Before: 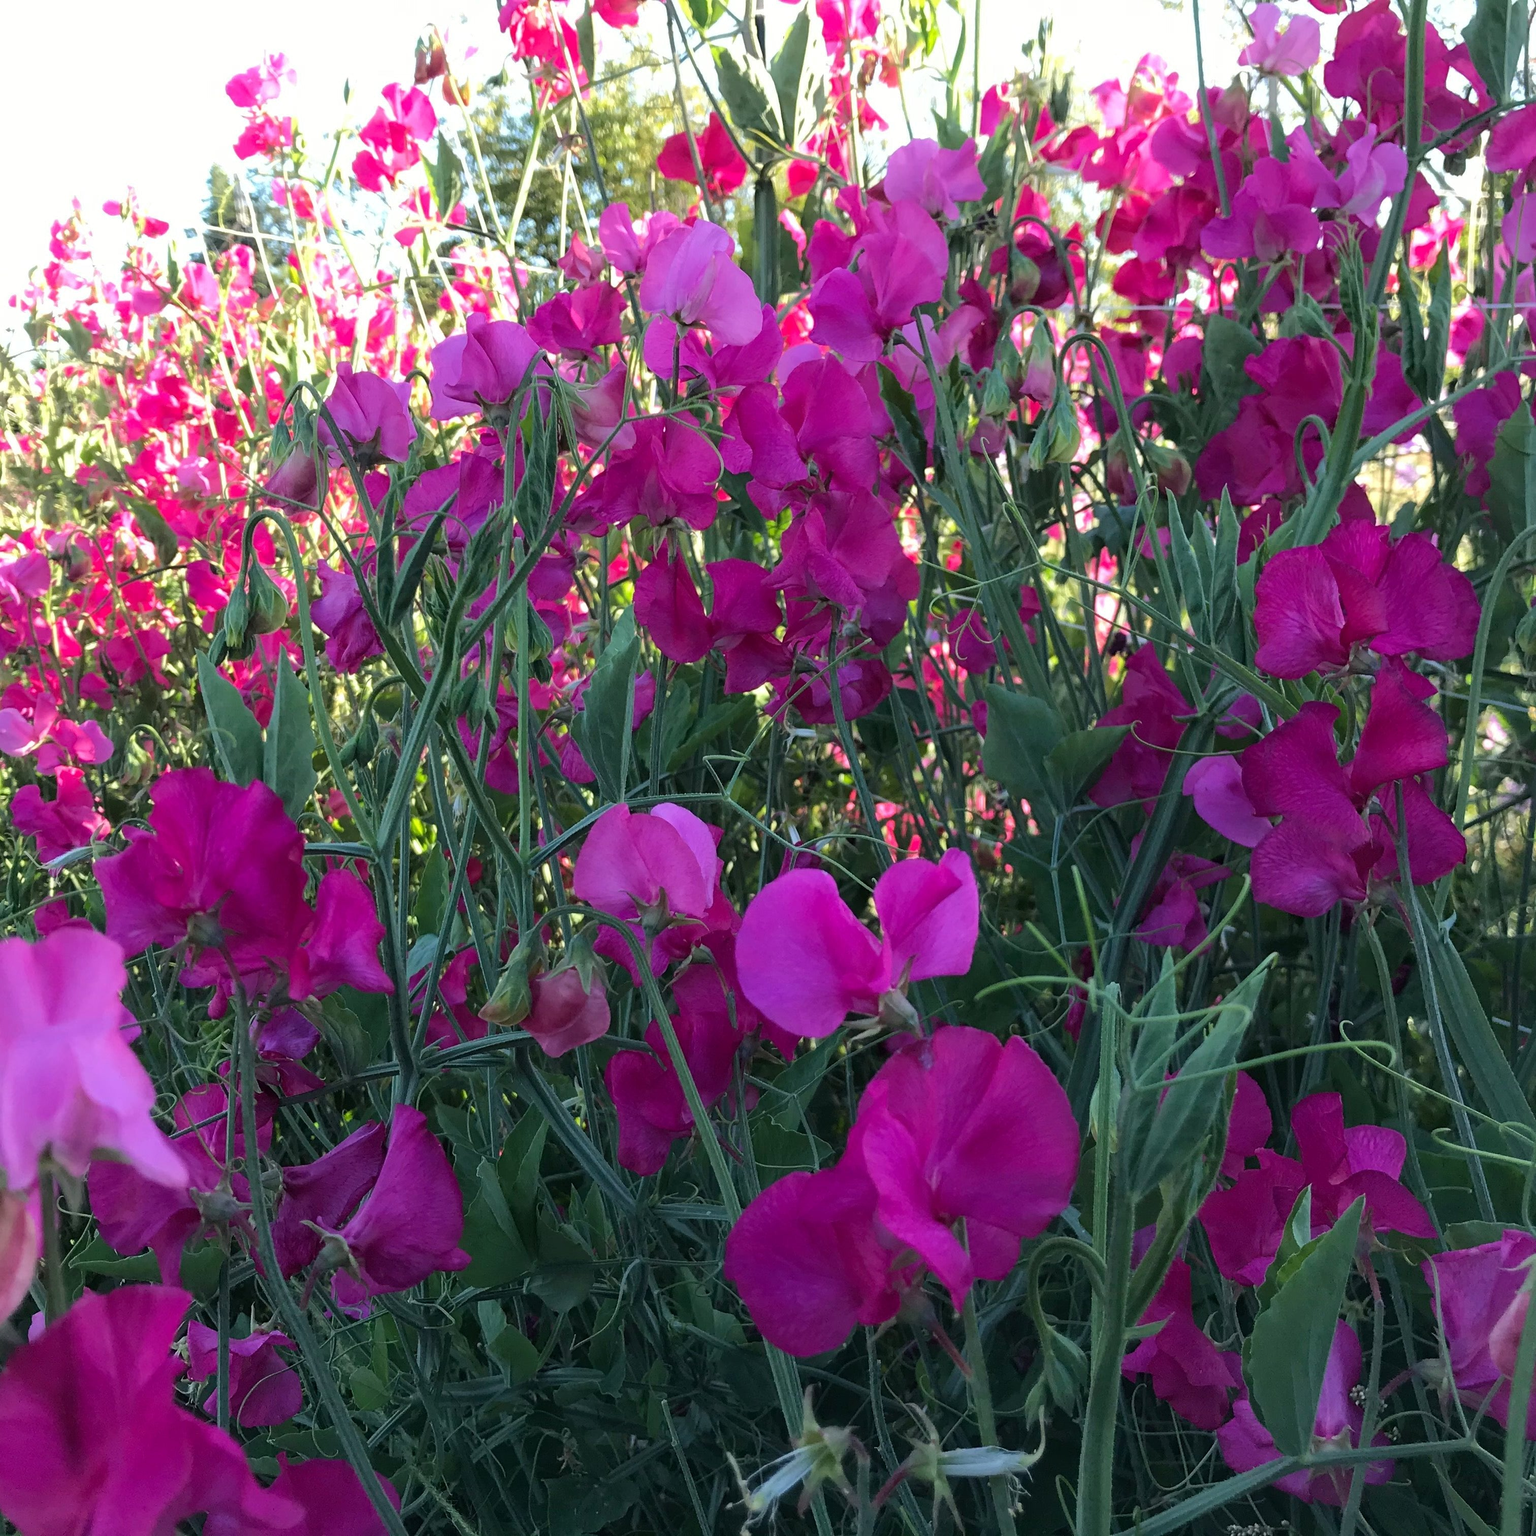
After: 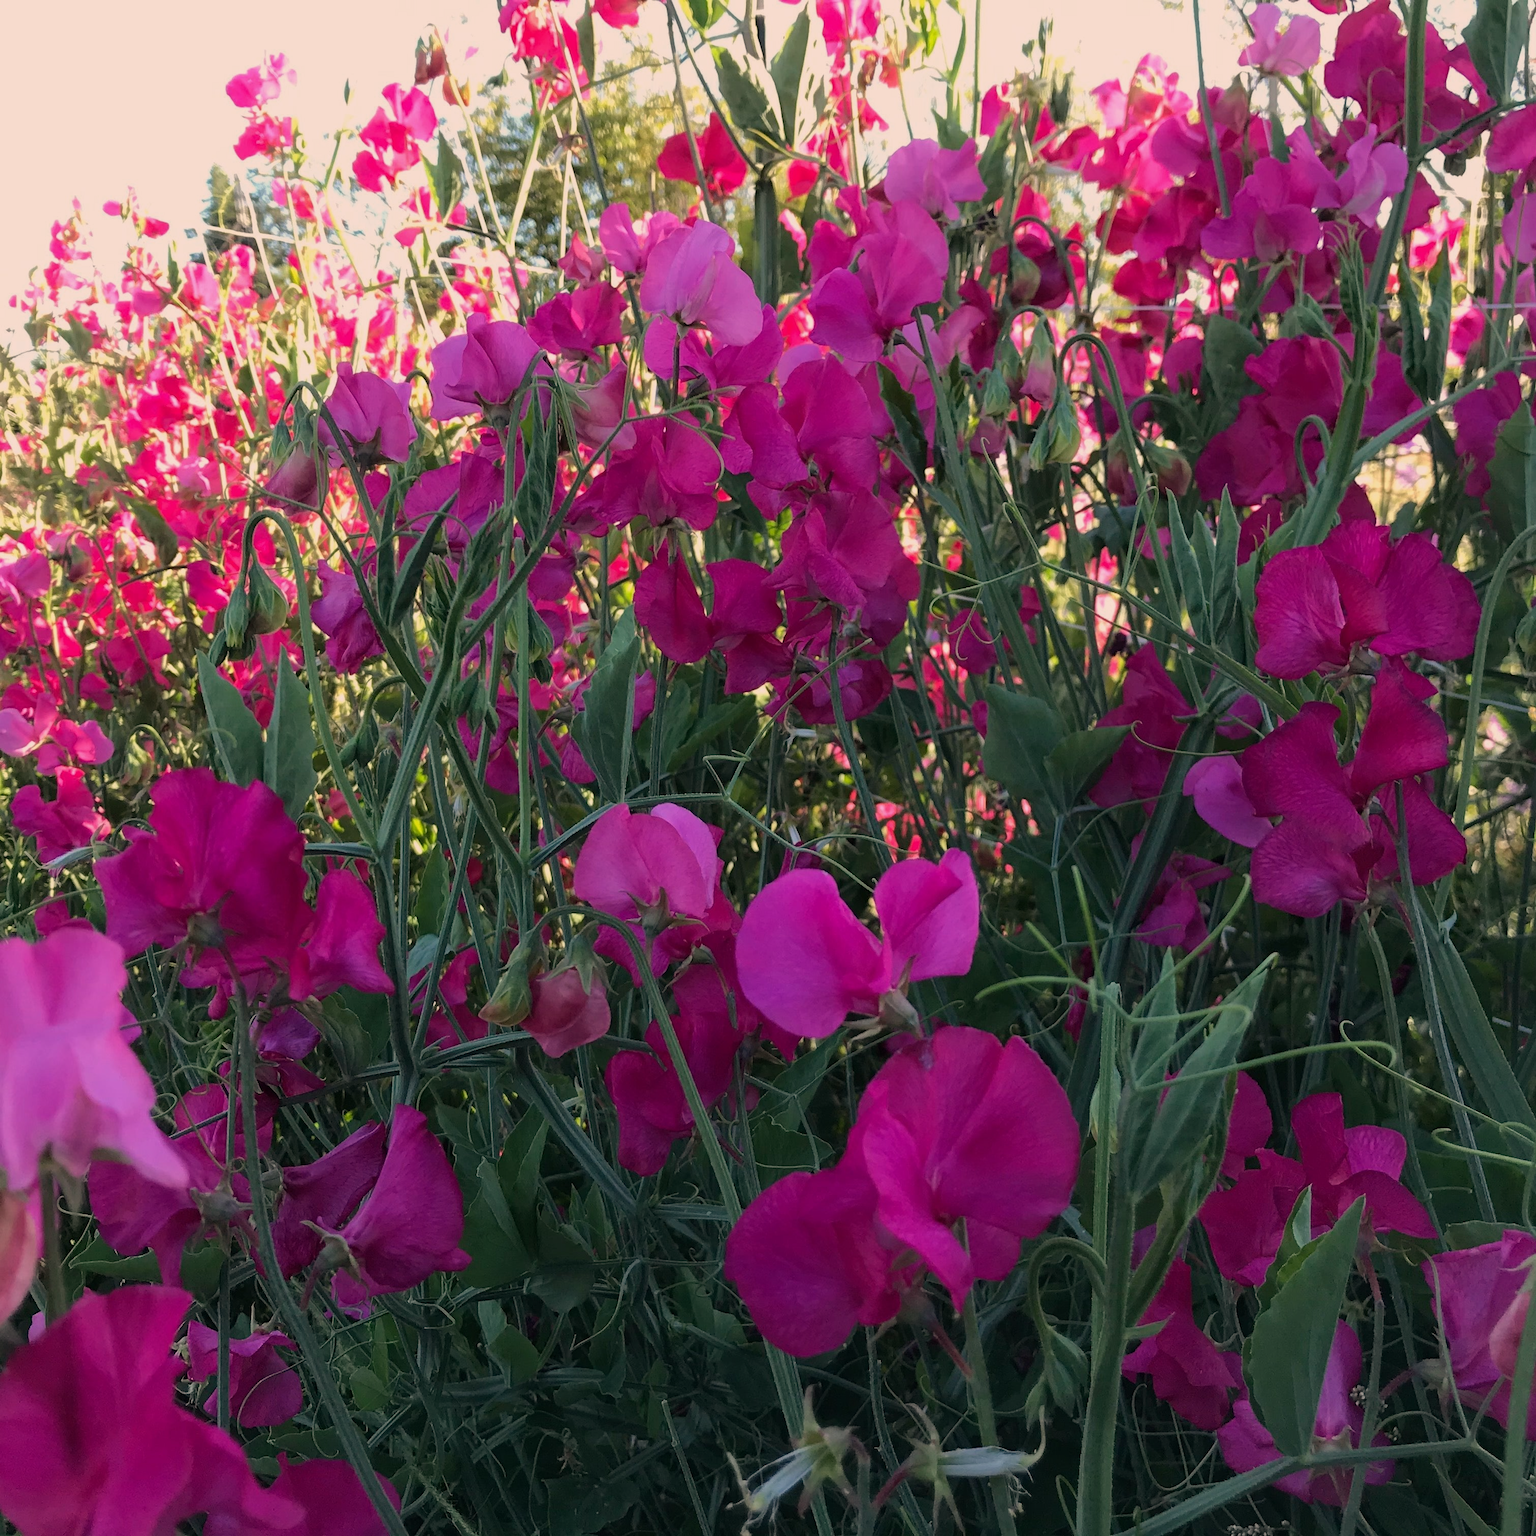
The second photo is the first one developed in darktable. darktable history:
exposure: exposure -0.492 EV, compensate highlight preservation false
white balance: red 1.127, blue 0.943
